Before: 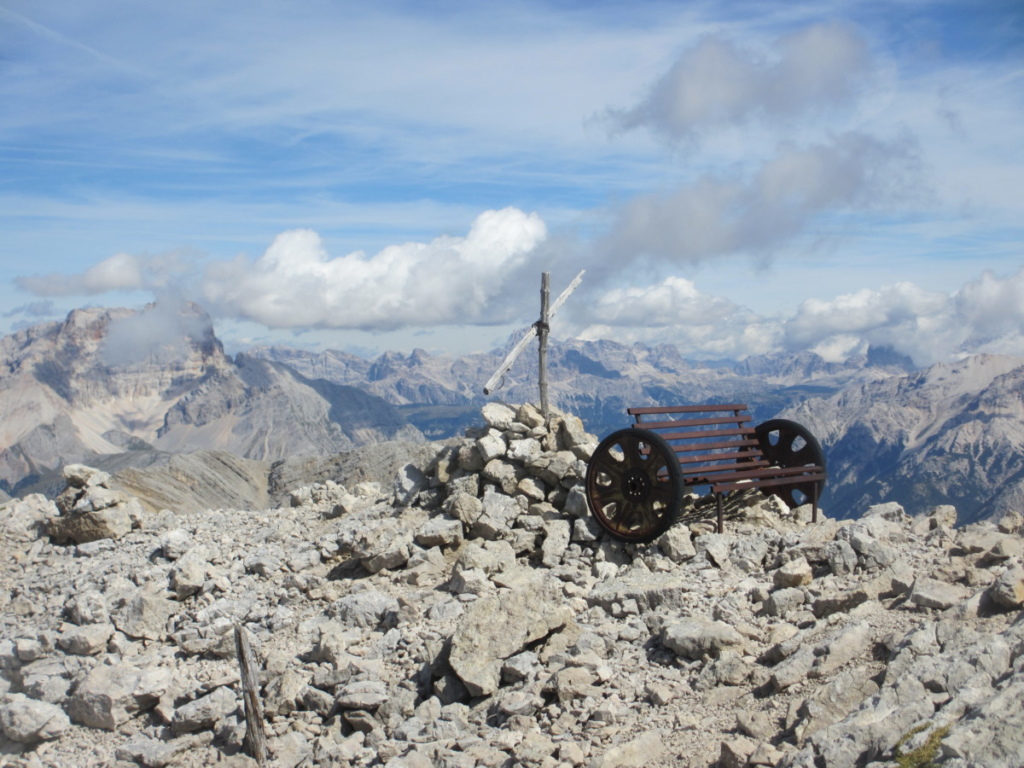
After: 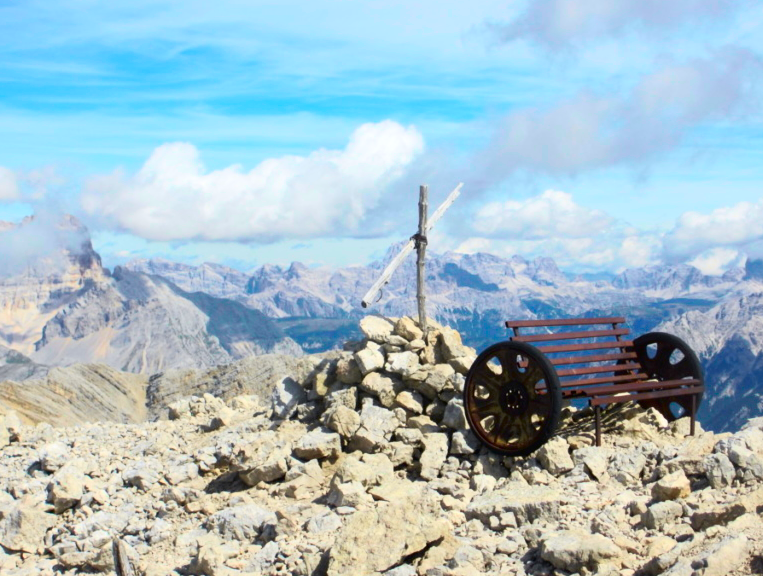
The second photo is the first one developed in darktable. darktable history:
color balance rgb: perceptual saturation grading › global saturation 19.827%, perceptual brilliance grading › global brilliance 2.713%, global vibrance 20%
crop and rotate: left 11.99%, top 11.336%, right 13.427%, bottom 13.662%
tone curve: curves: ch0 [(0, 0.013) (0.054, 0.018) (0.205, 0.191) (0.289, 0.292) (0.39, 0.424) (0.493, 0.551) (0.647, 0.752) (0.796, 0.887) (1, 0.998)]; ch1 [(0, 0) (0.371, 0.339) (0.477, 0.452) (0.494, 0.495) (0.501, 0.501) (0.51, 0.516) (0.54, 0.557) (0.572, 0.605) (0.66, 0.701) (0.783, 0.804) (1, 1)]; ch2 [(0, 0) (0.32, 0.281) (0.403, 0.399) (0.441, 0.428) (0.47, 0.469) (0.498, 0.496) (0.524, 0.543) (0.551, 0.579) (0.633, 0.665) (0.7, 0.711) (1, 1)], color space Lab, independent channels, preserve colors none
